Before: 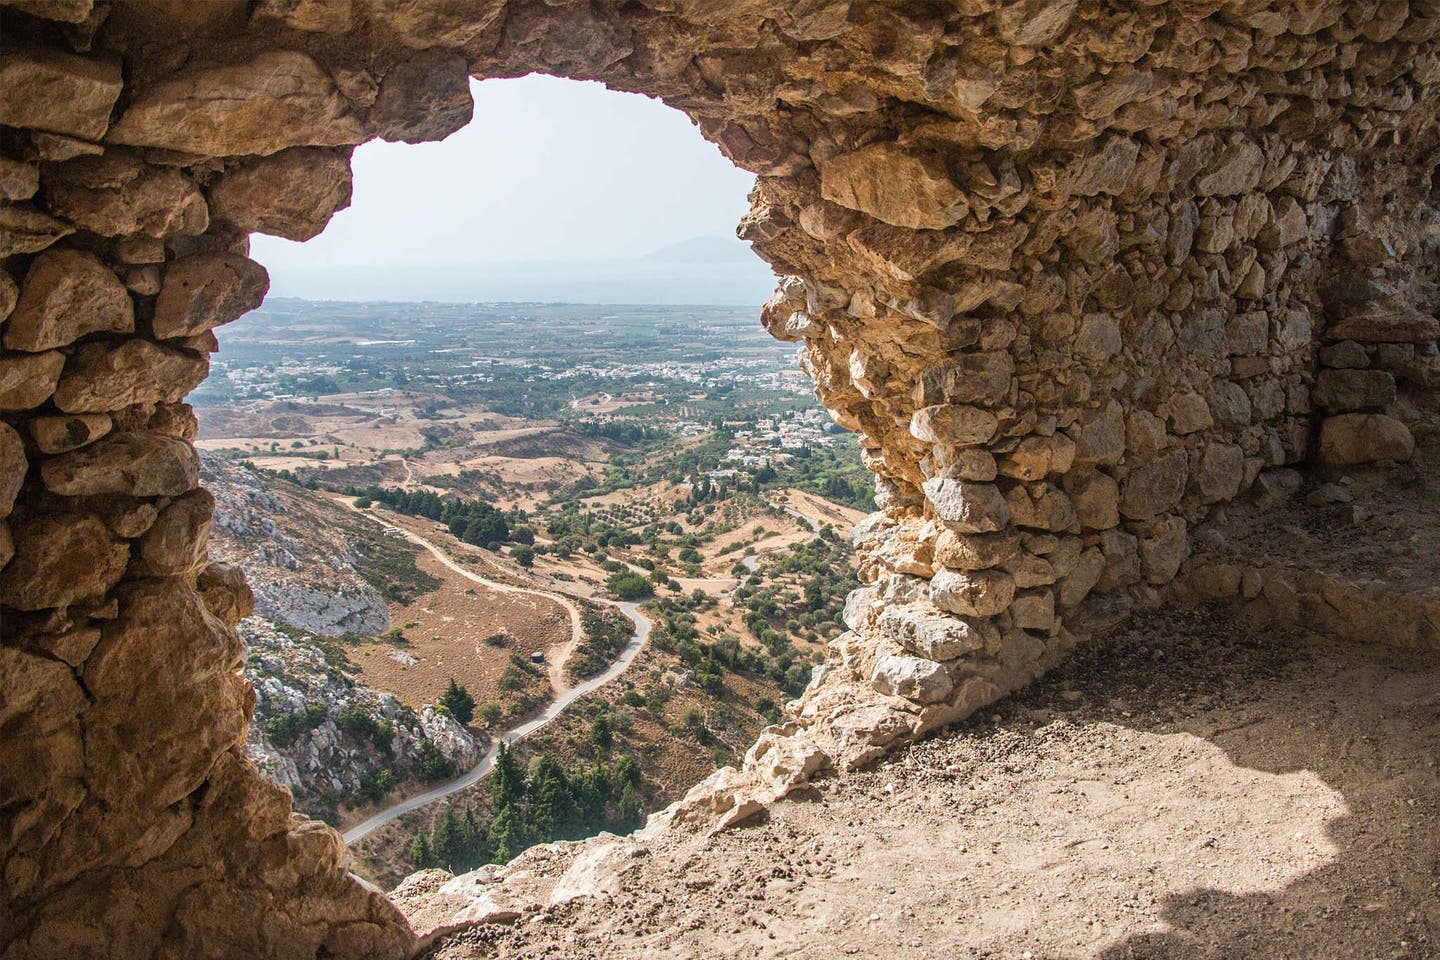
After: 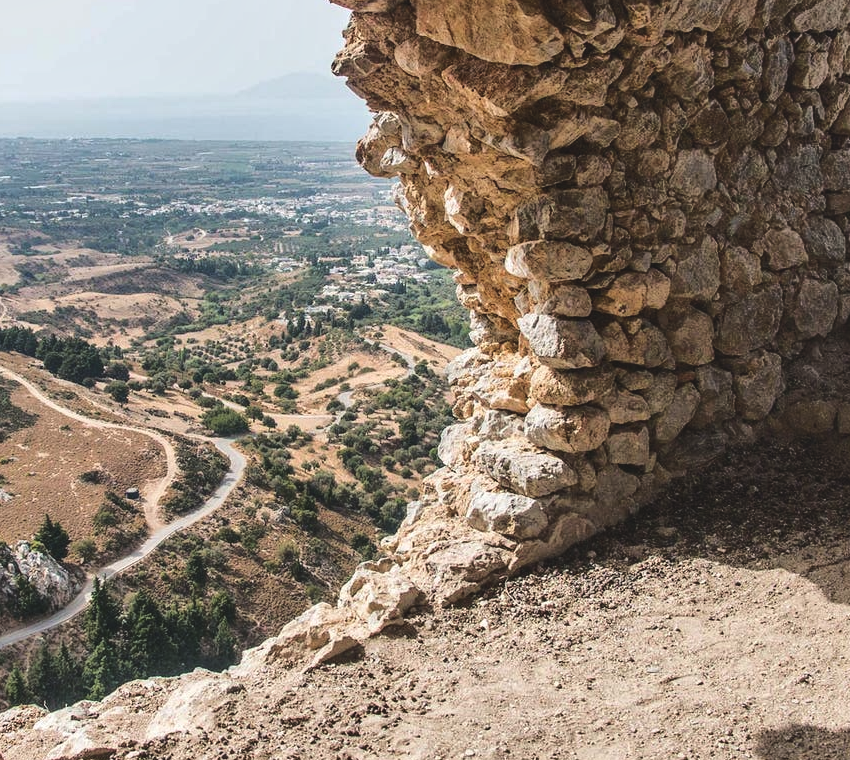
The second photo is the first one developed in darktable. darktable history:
crop and rotate: left 28.133%, top 17.153%, right 12.817%, bottom 3.625%
shadows and highlights: low approximation 0.01, soften with gaussian
base curve: curves: ch0 [(0, 0) (0.073, 0.04) (0.157, 0.139) (0.492, 0.492) (0.758, 0.758) (1, 1)]
exposure: black level correction -0.015, compensate highlight preservation false
